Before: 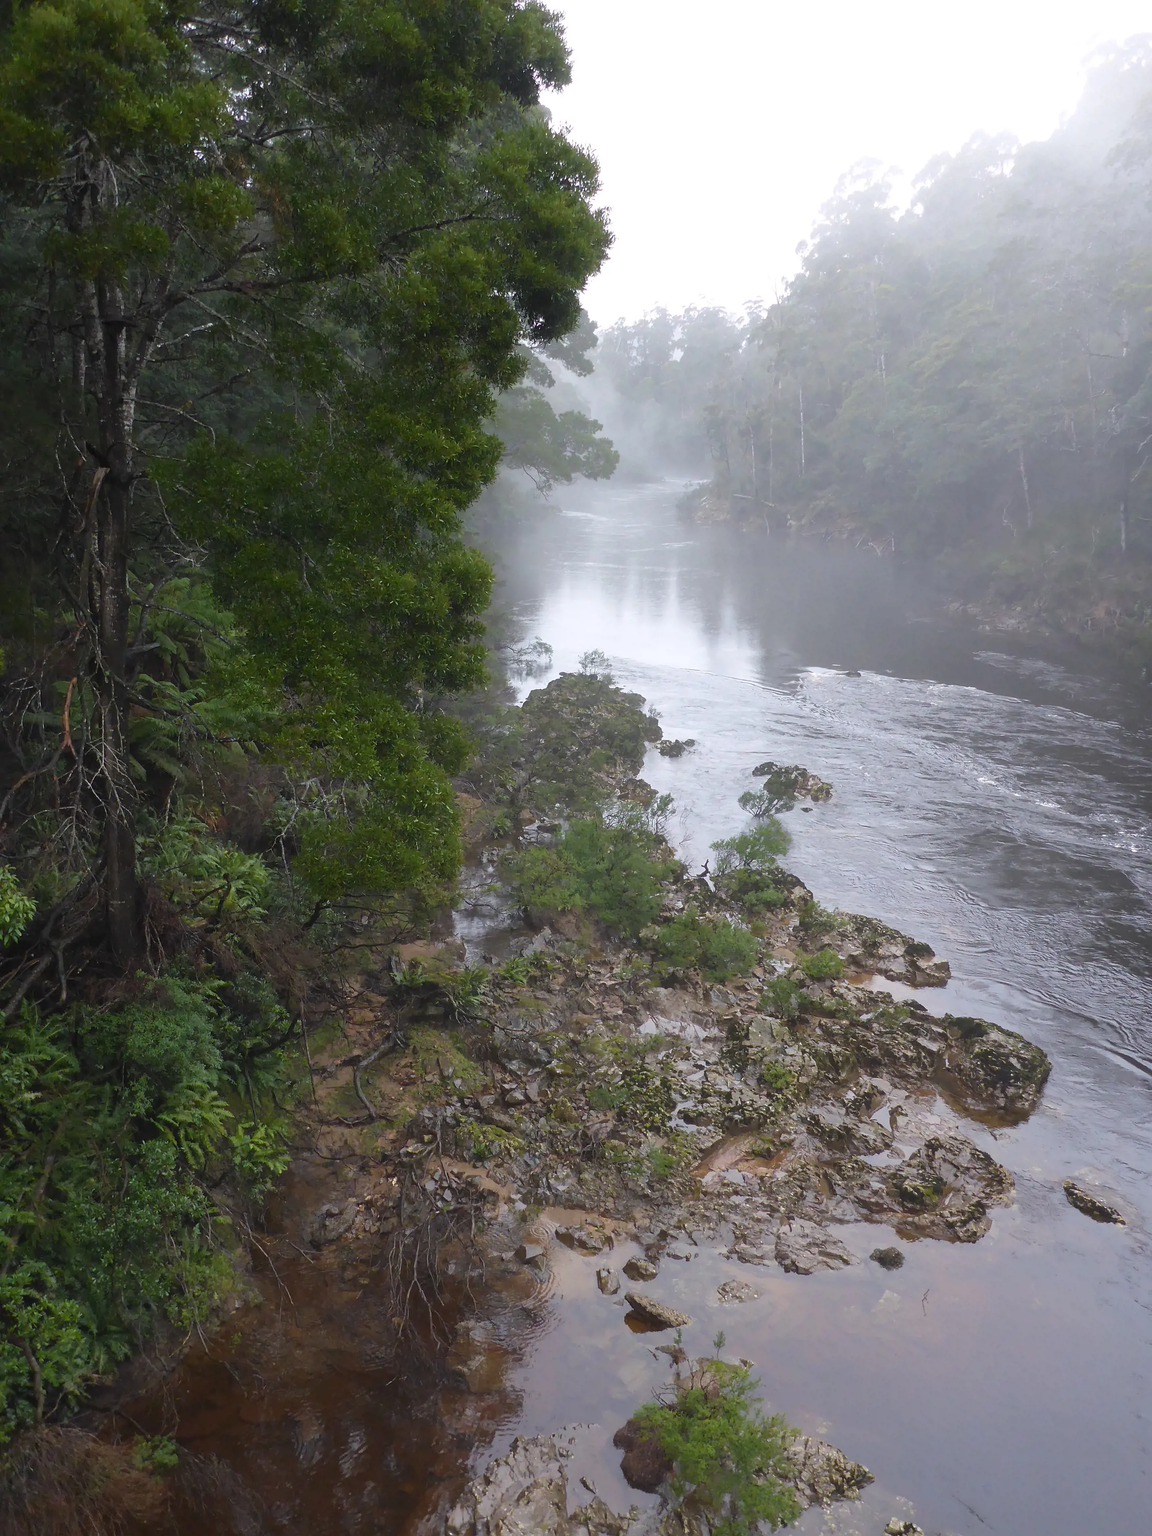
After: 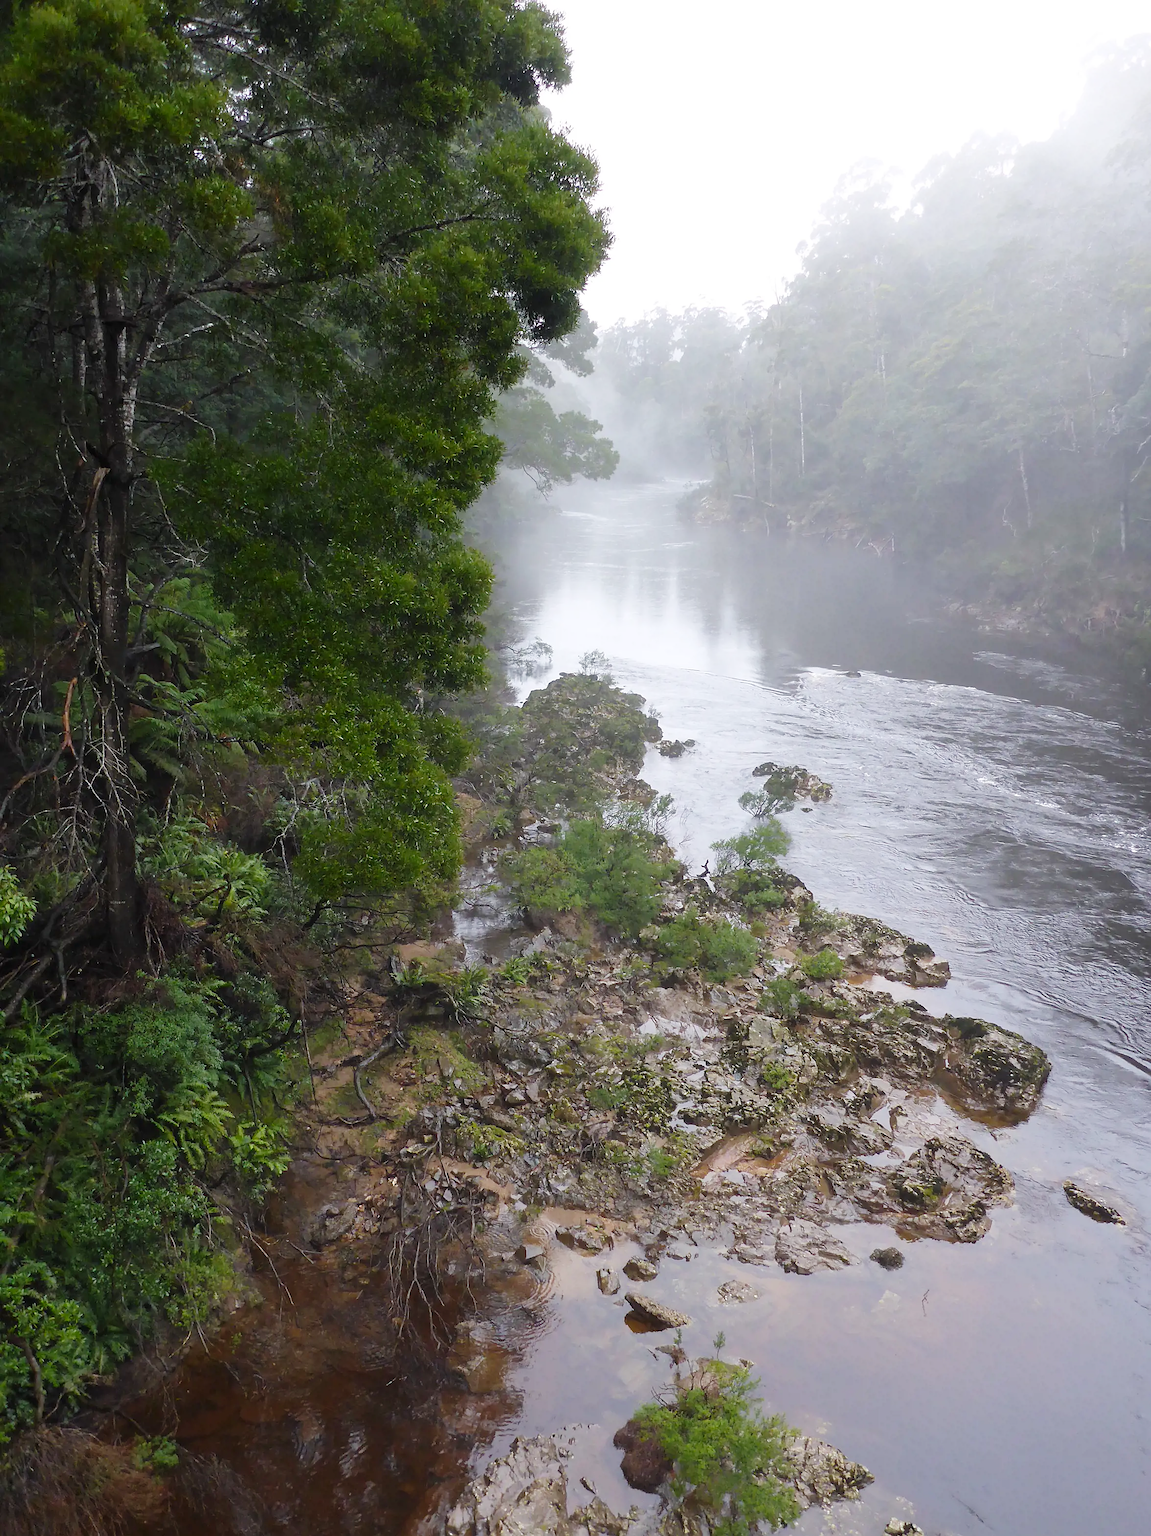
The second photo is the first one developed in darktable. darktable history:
tone curve: curves: ch0 [(0, 0) (0.004, 0.001) (0.133, 0.112) (0.325, 0.362) (0.832, 0.893) (1, 1)], preserve colors none
sharpen: radius 1.523, amount 0.357, threshold 1.37
